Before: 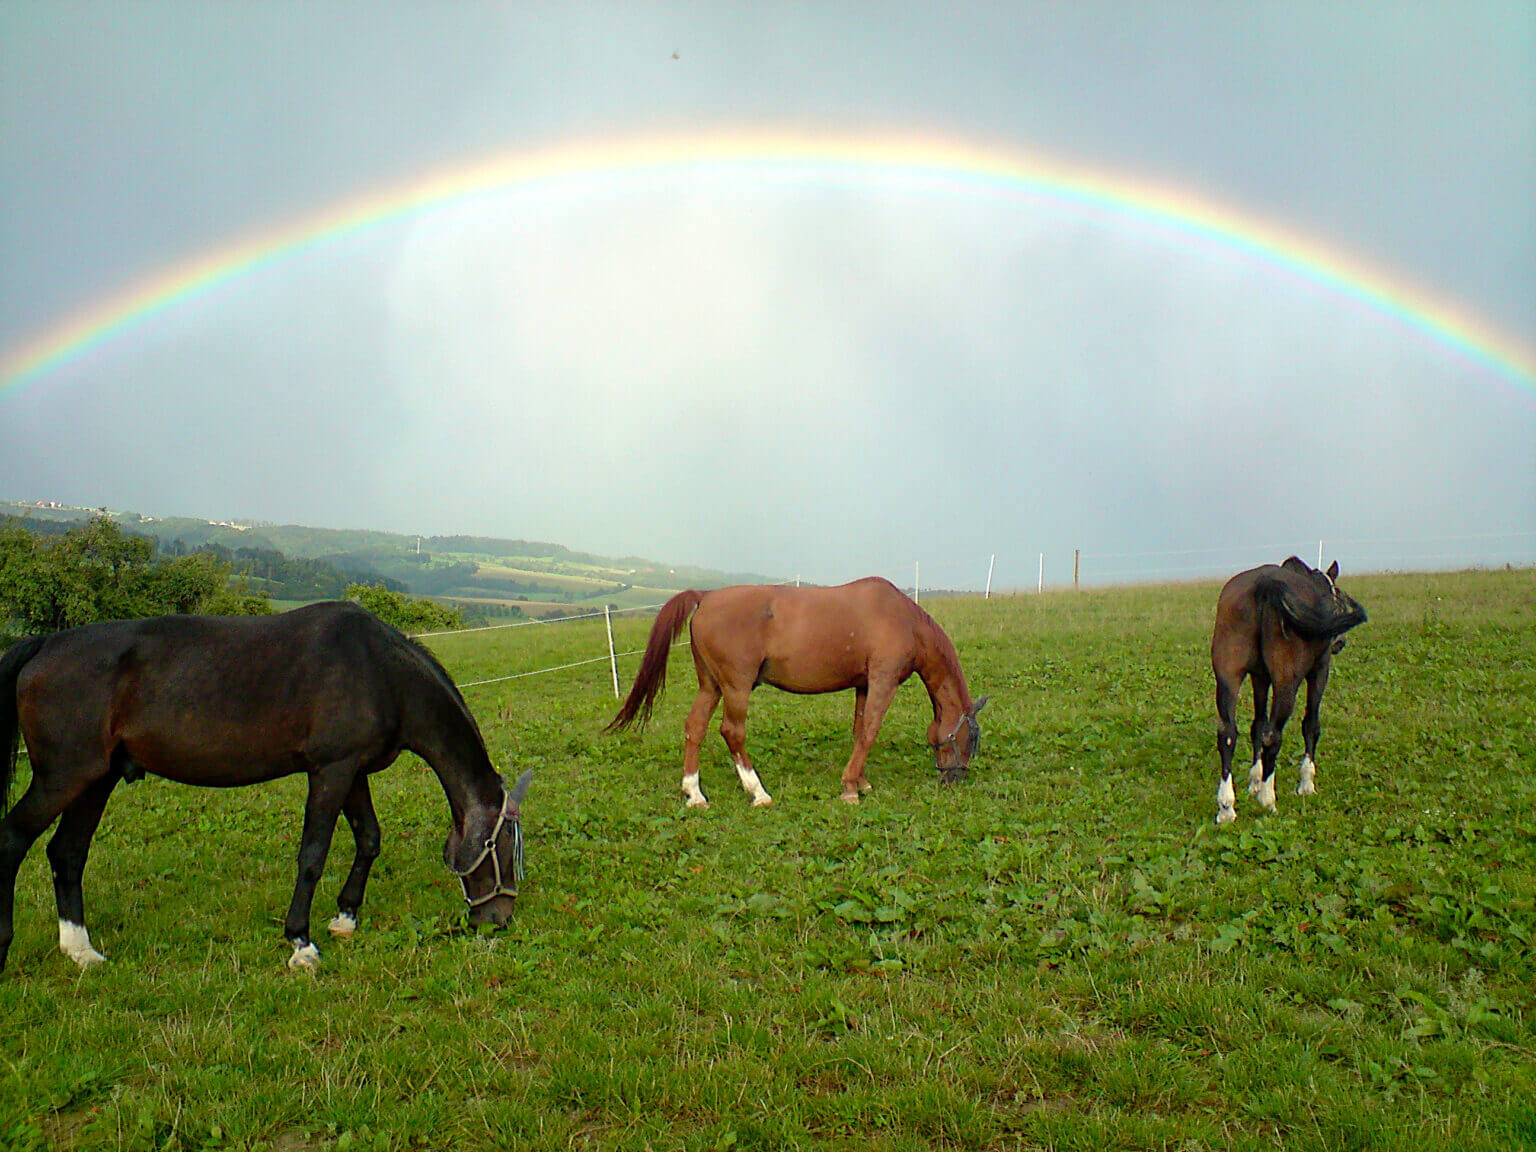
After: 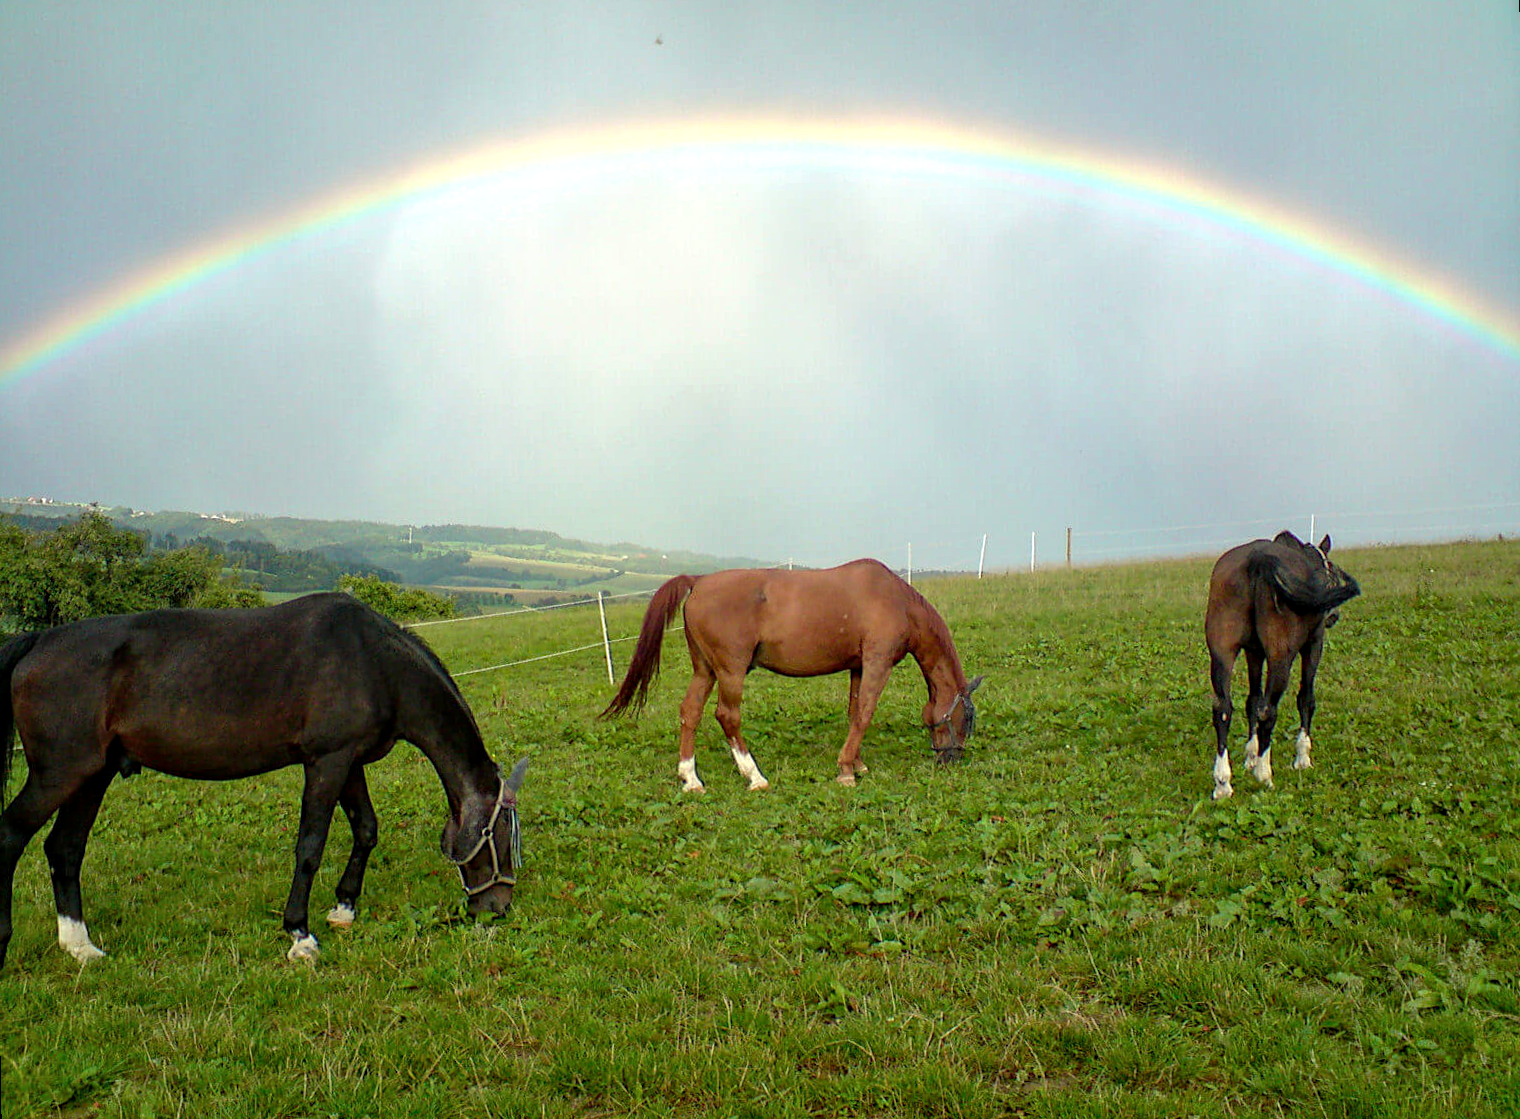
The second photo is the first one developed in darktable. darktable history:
rotate and perspective: rotation -1°, crop left 0.011, crop right 0.989, crop top 0.025, crop bottom 0.975
local contrast: on, module defaults
